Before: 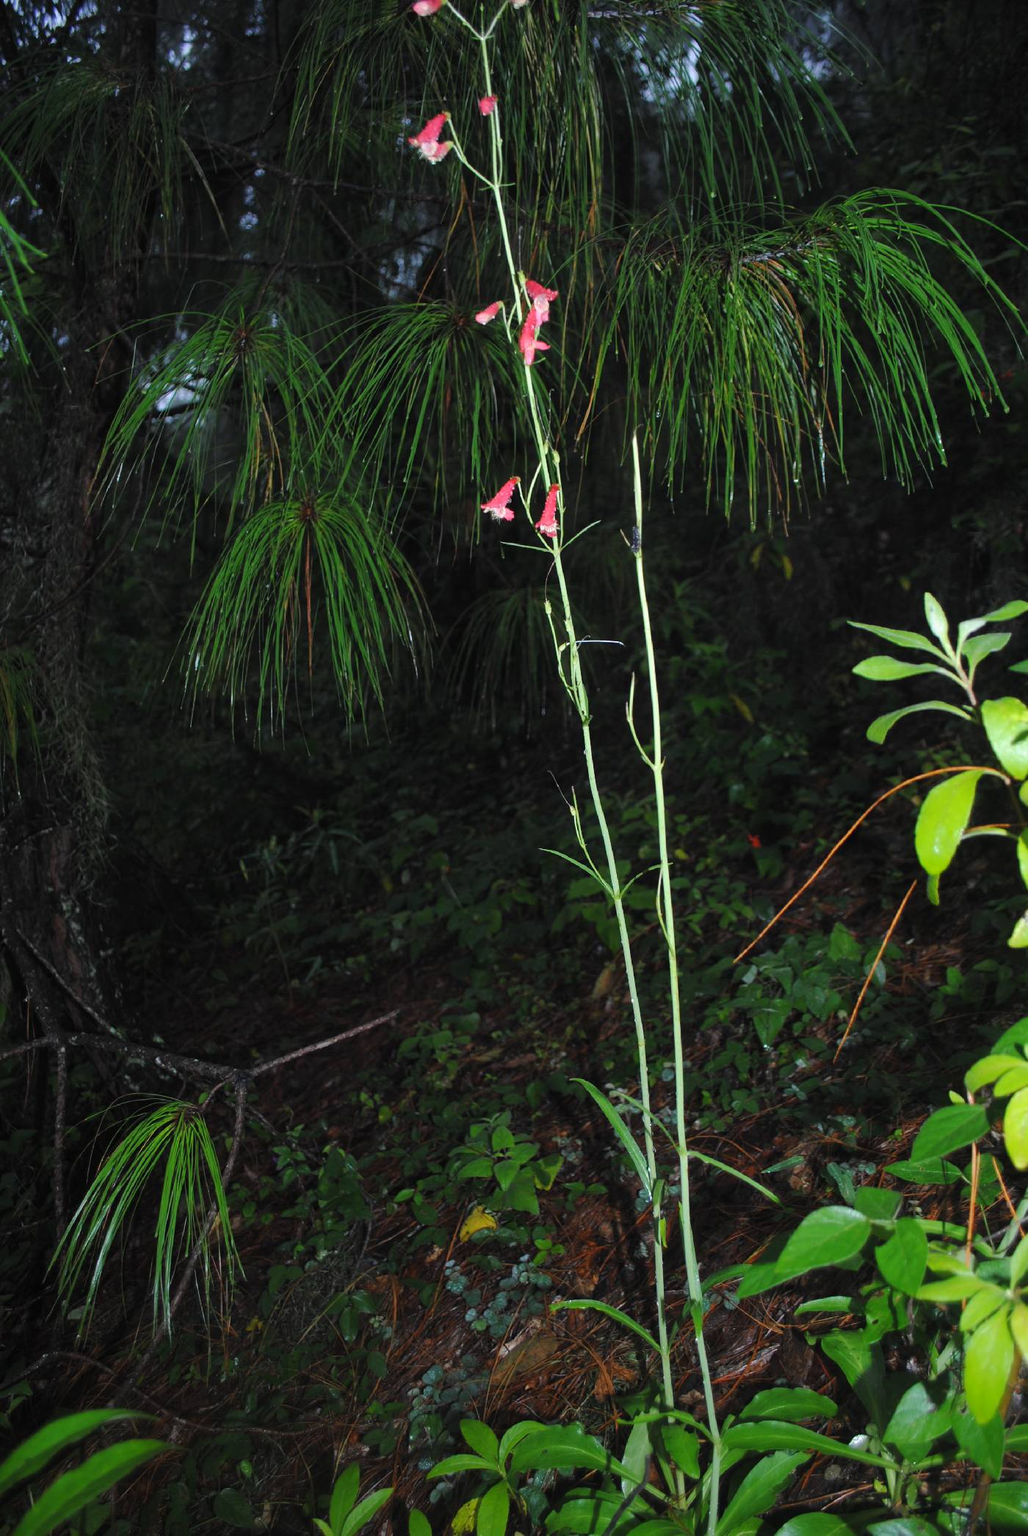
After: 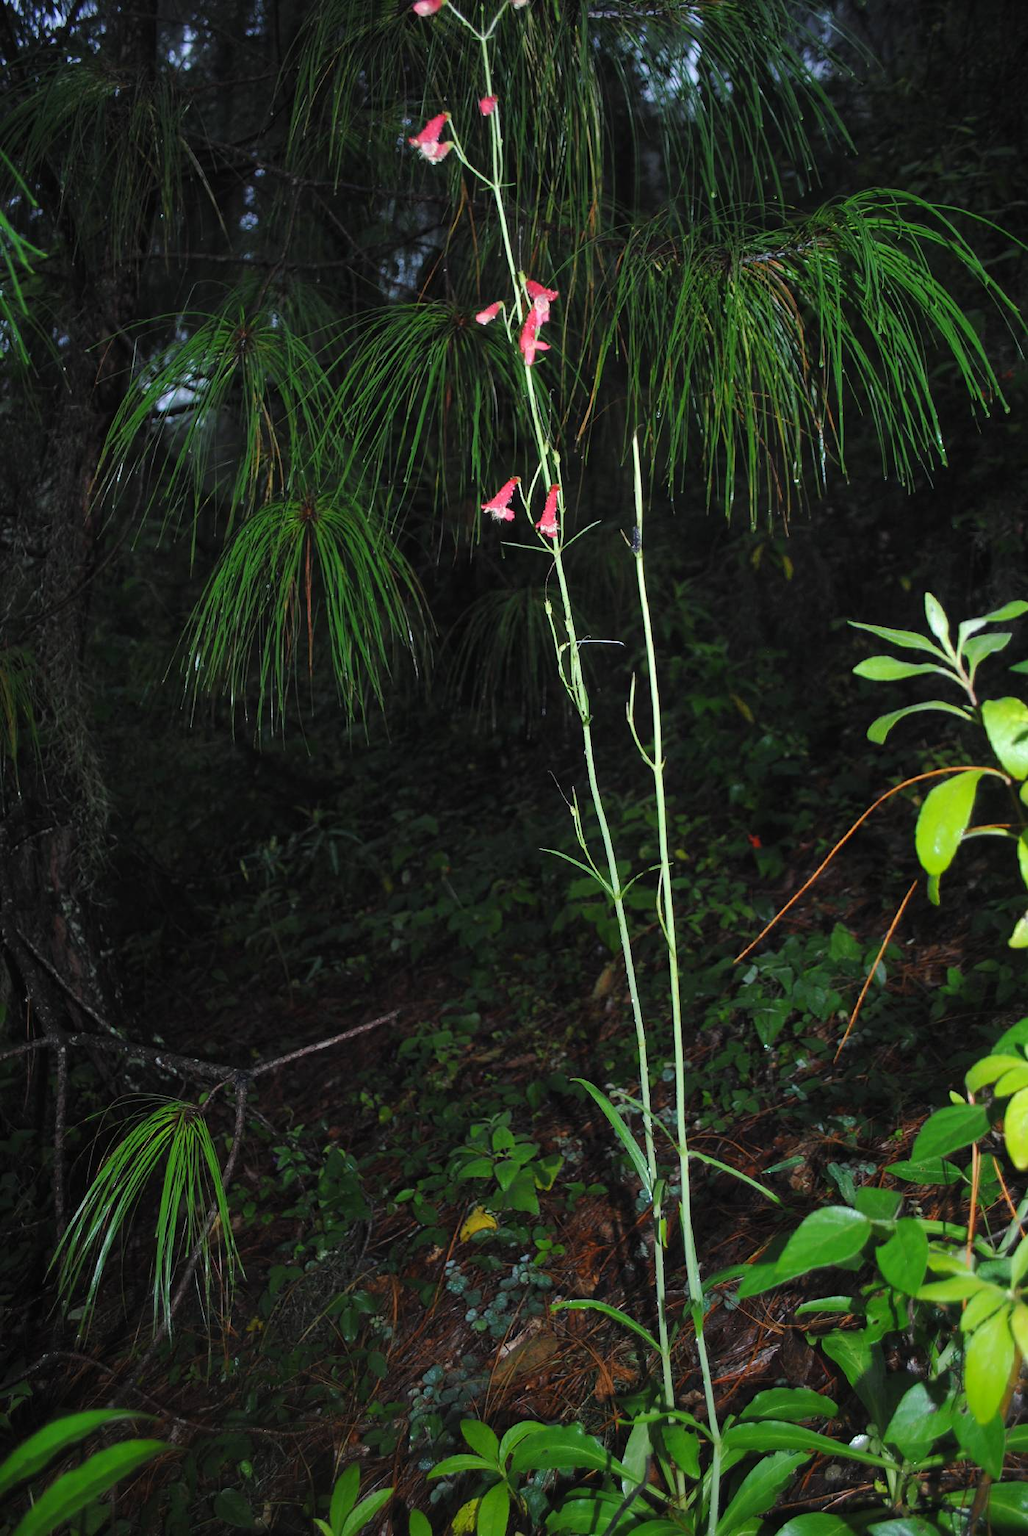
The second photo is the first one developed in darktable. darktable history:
vignetting: fall-off start 116.3%, fall-off radius 57.99%
